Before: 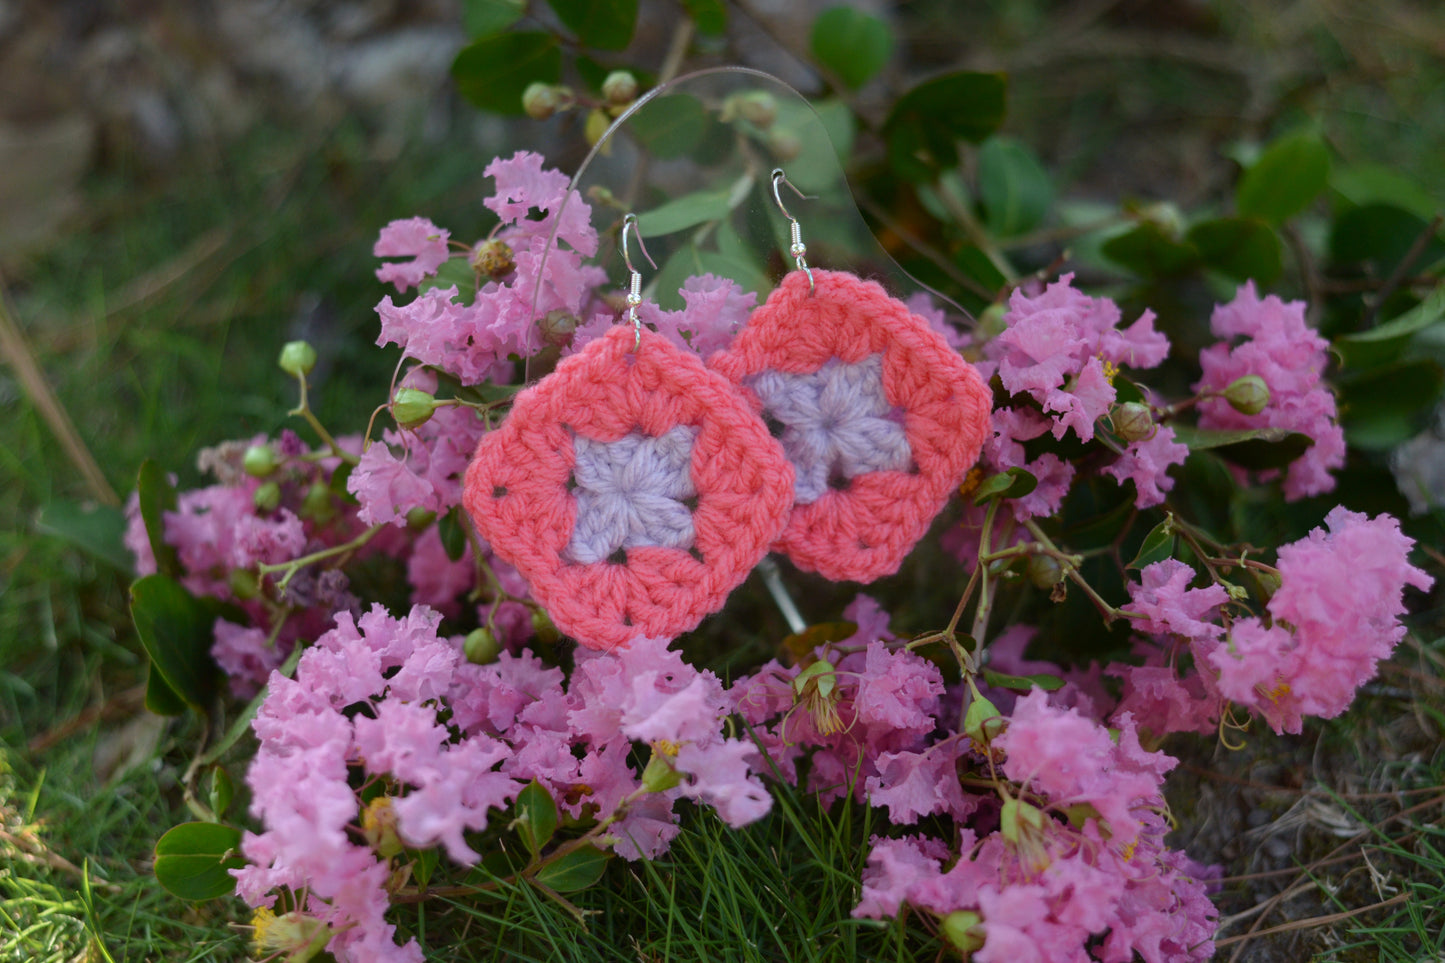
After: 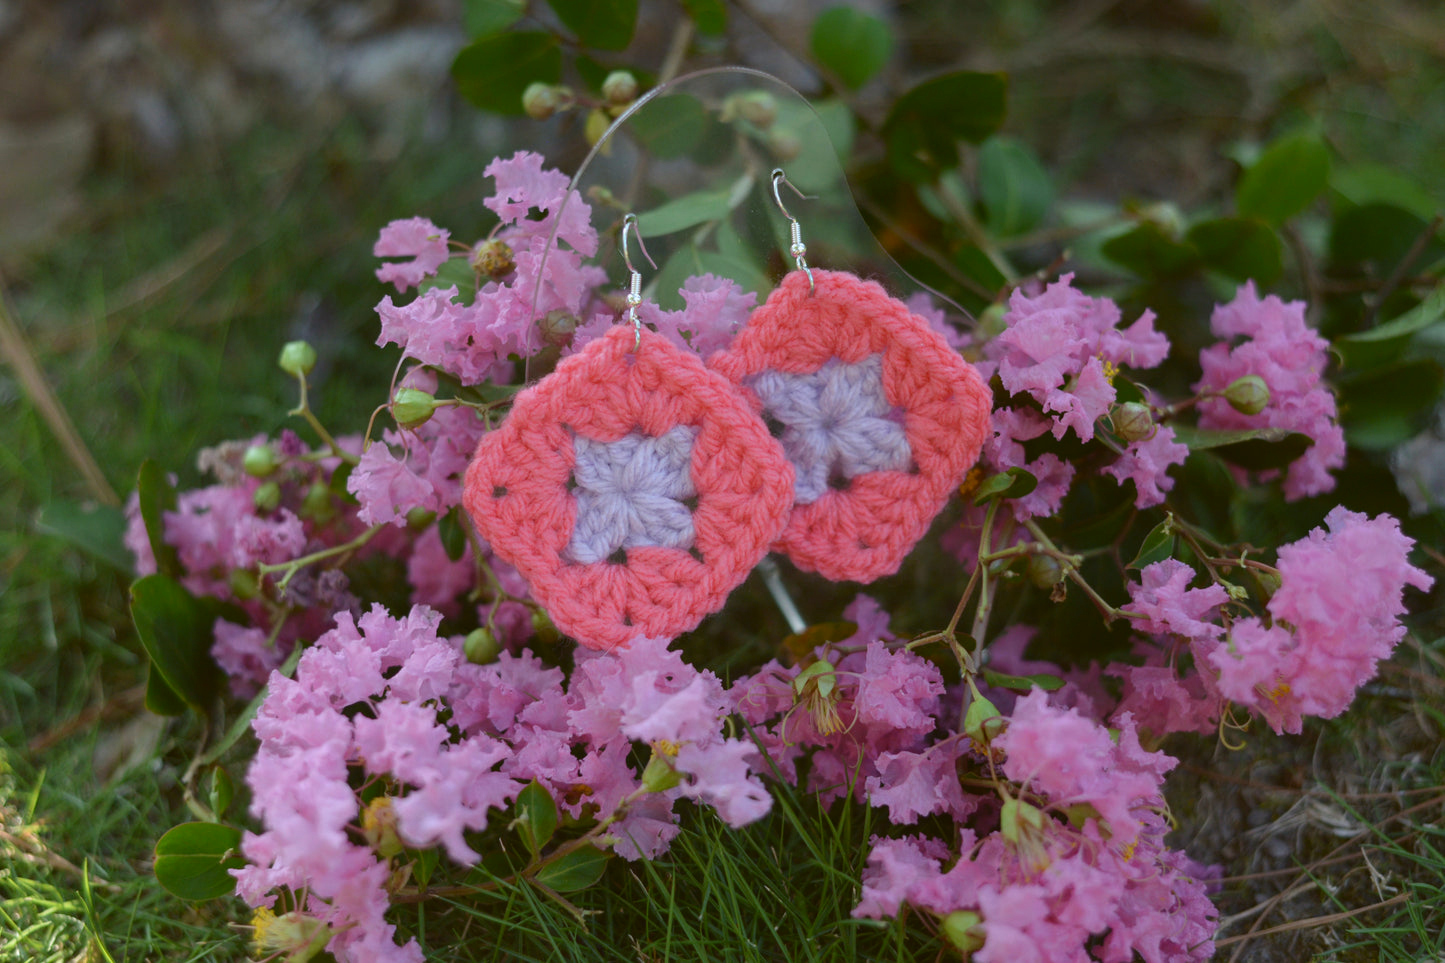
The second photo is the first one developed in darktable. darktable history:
white balance: red 1.004, blue 1.024
color balance: lift [1.004, 1.002, 1.002, 0.998], gamma [1, 1.007, 1.002, 0.993], gain [1, 0.977, 1.013, 1.023], contrast -3.64%
